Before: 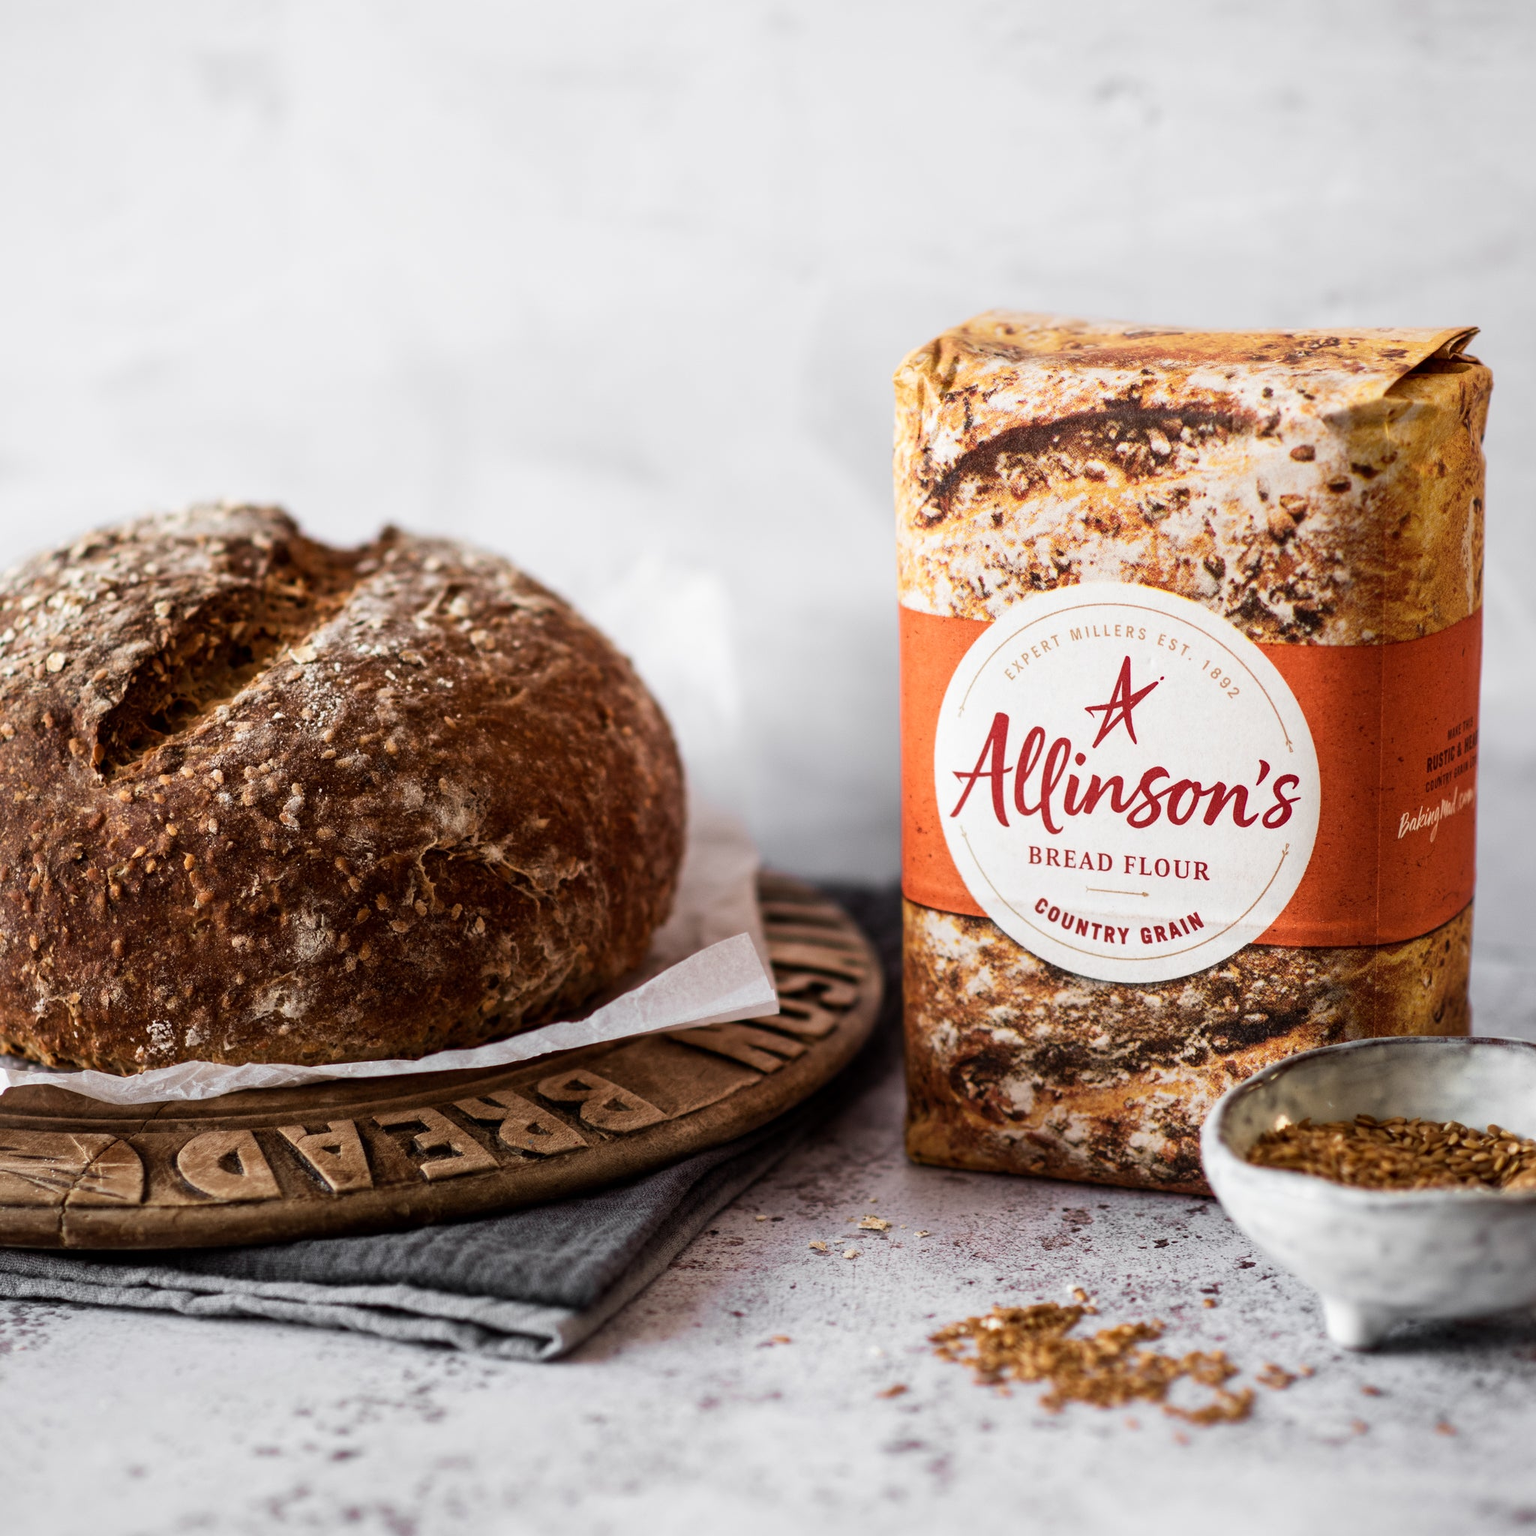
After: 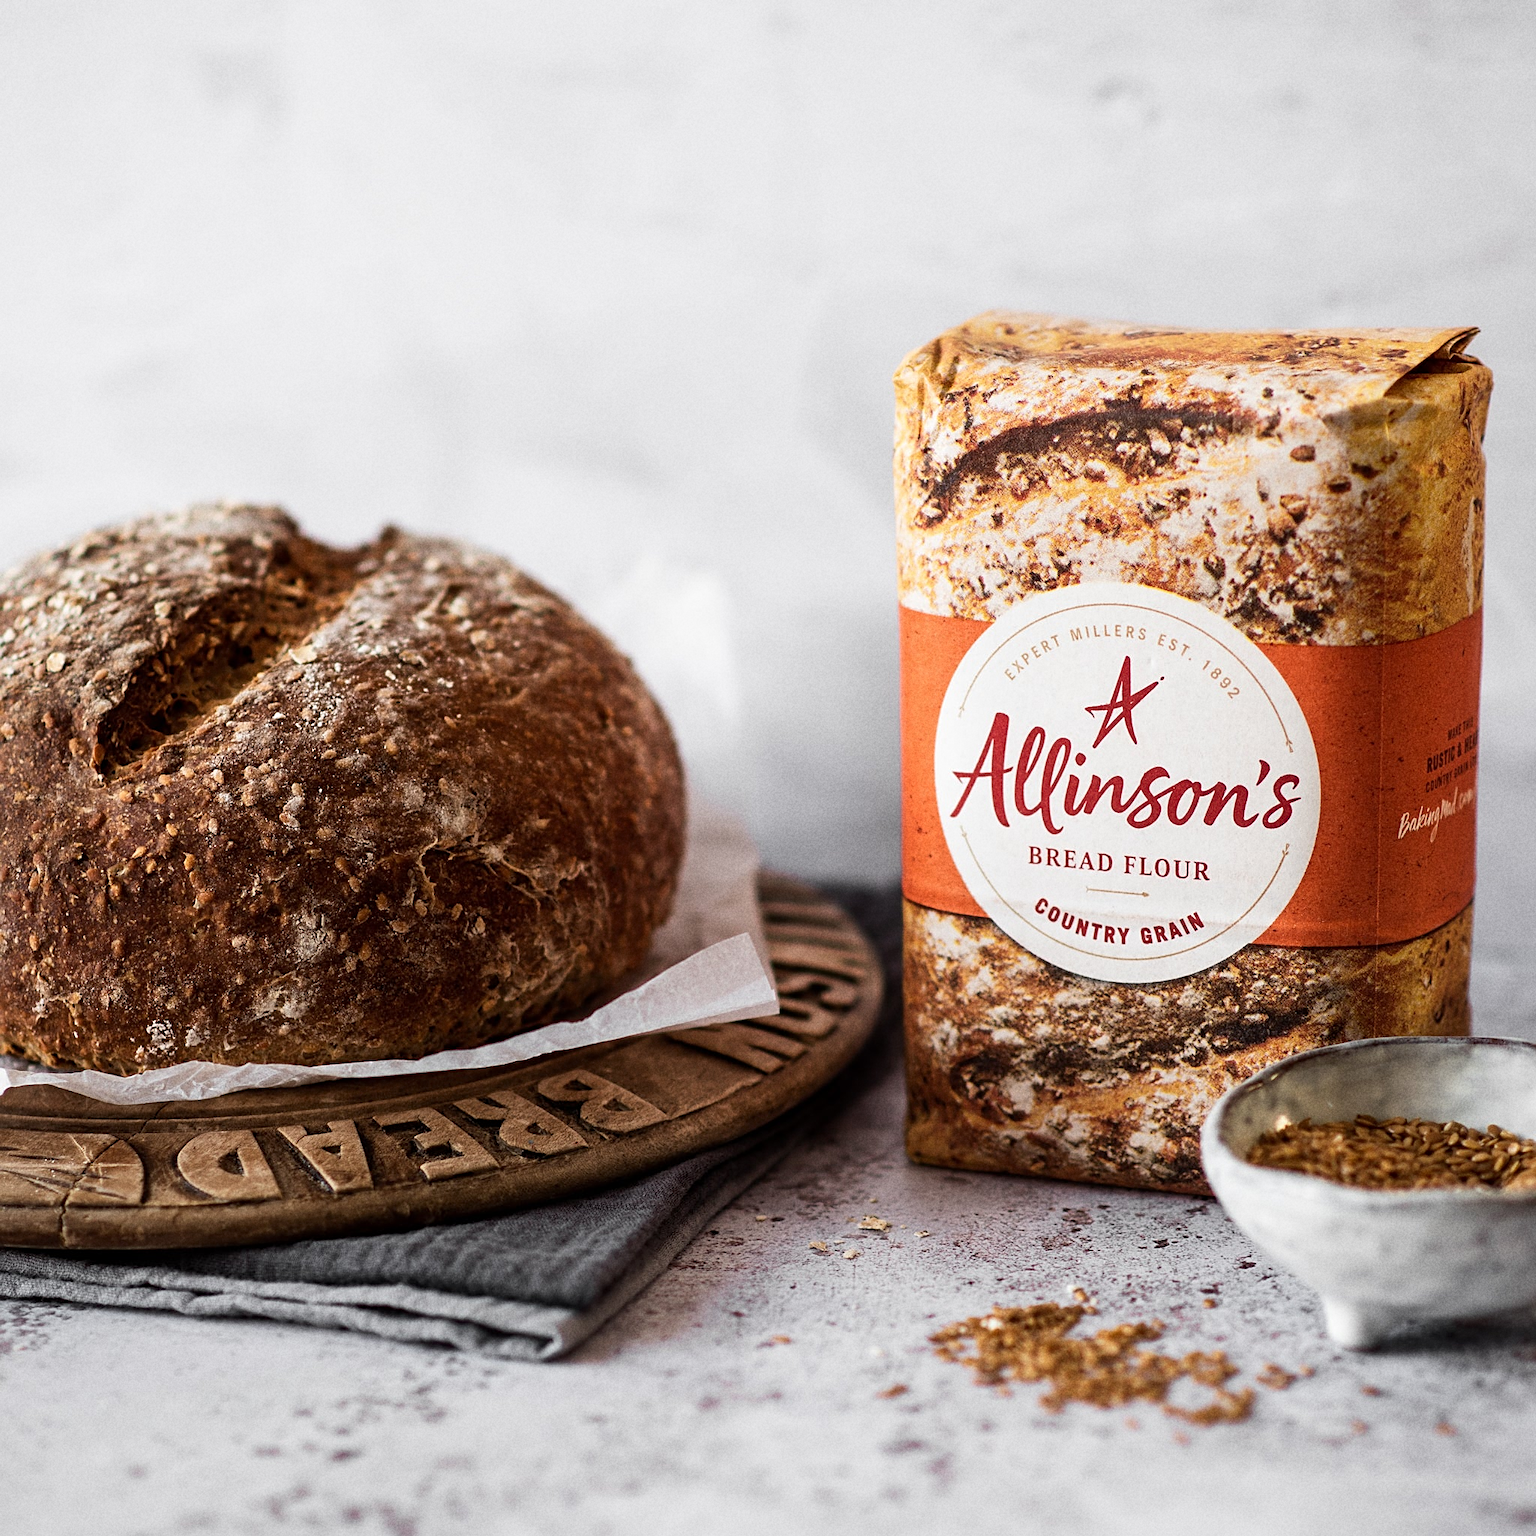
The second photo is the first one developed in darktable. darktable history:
grain: on, module defaults
sharpen: on, module defaults
